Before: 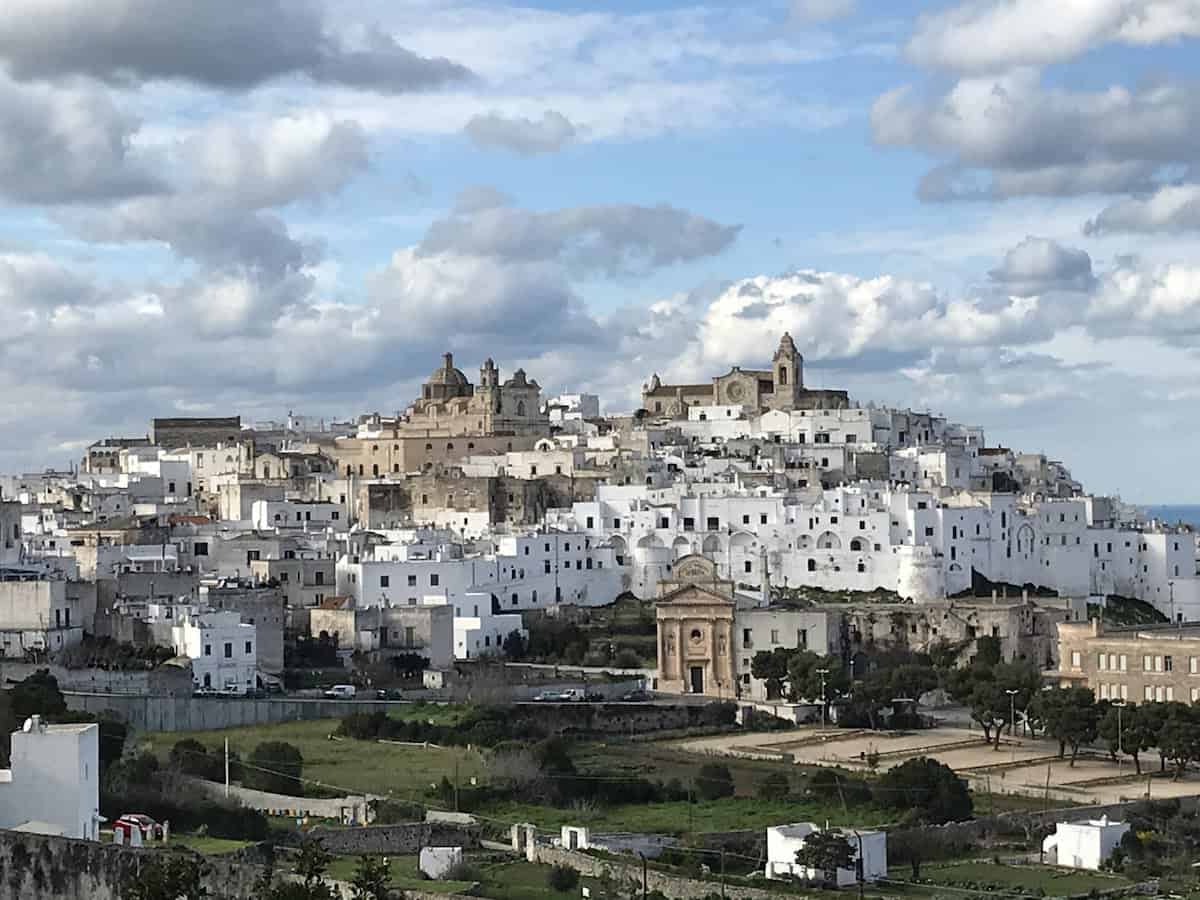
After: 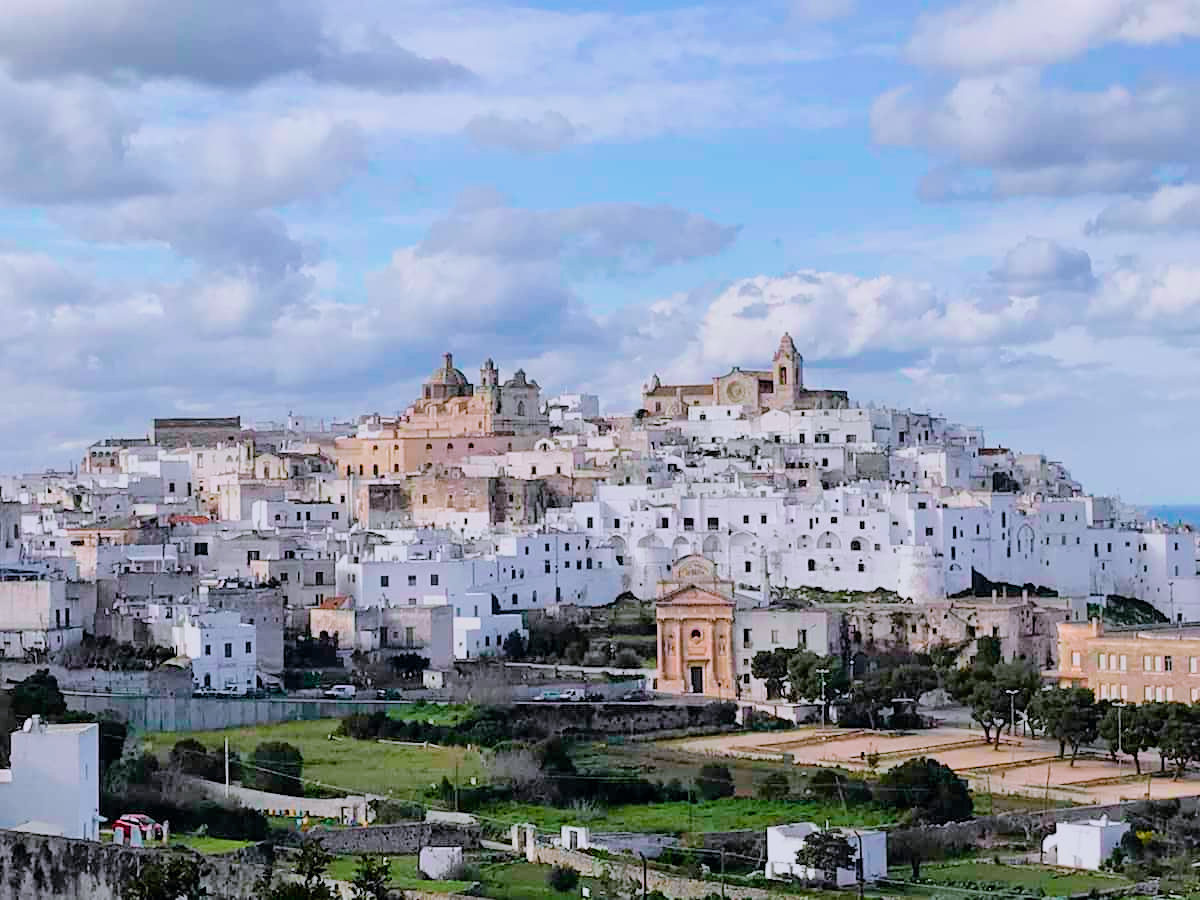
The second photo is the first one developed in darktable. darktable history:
tone curve: curves: ch0 [(0, 0) (0.051, 0.047) (0.102, 0.099) (0.228, 0.275) (0.432, 0.535) (0.695, 0.778) (0.908, 0.946) (1, 1)]; ch1 [(0, 0) (0.339, 0.298) (0.402, 0.363) (0.453, 0.421) (0.483, 0.469) (0.494, 0.493) (0.504, 0.501) (0.527, 0.538) (0.563, 0.595) (0.597, 0.632) (1, 1)]; ch2 [(0, 0) (0.48, 0.48) (0.504, 0.5) (0.539, 0.554) (0.59, 0.63) (0.642, 0.684) (0.824, 0.815) (1, 1)], color space Lab, independent channels, preserve colors none
color balance rgb: linear chroma grading › global chroma 8.12%, perceptual saturation grading › global saturation 9.07%, perceptual saturation grading › highlights -13.84%, perceptual saturation grading › mid-tones 14.88%, perceptual saturation grading › shadows 22.8%, perceptual brilliance grading › highlights 2.61%, global vibrance 12.07%
white balance: red 1.004, blue 1.096
filmic rgb: black relative exposure -8.79 EV, white relative exposure 4.98 EV, threshold 3 EV, target black luminance 0%, hardness 3.77, latitude 66.33%, contrast 0.822, shadows ↔ highlights balance 20%, color science v5 (2021), contrast in shadows safe, contrast in highlights safe, enable highlight reconstruction true
